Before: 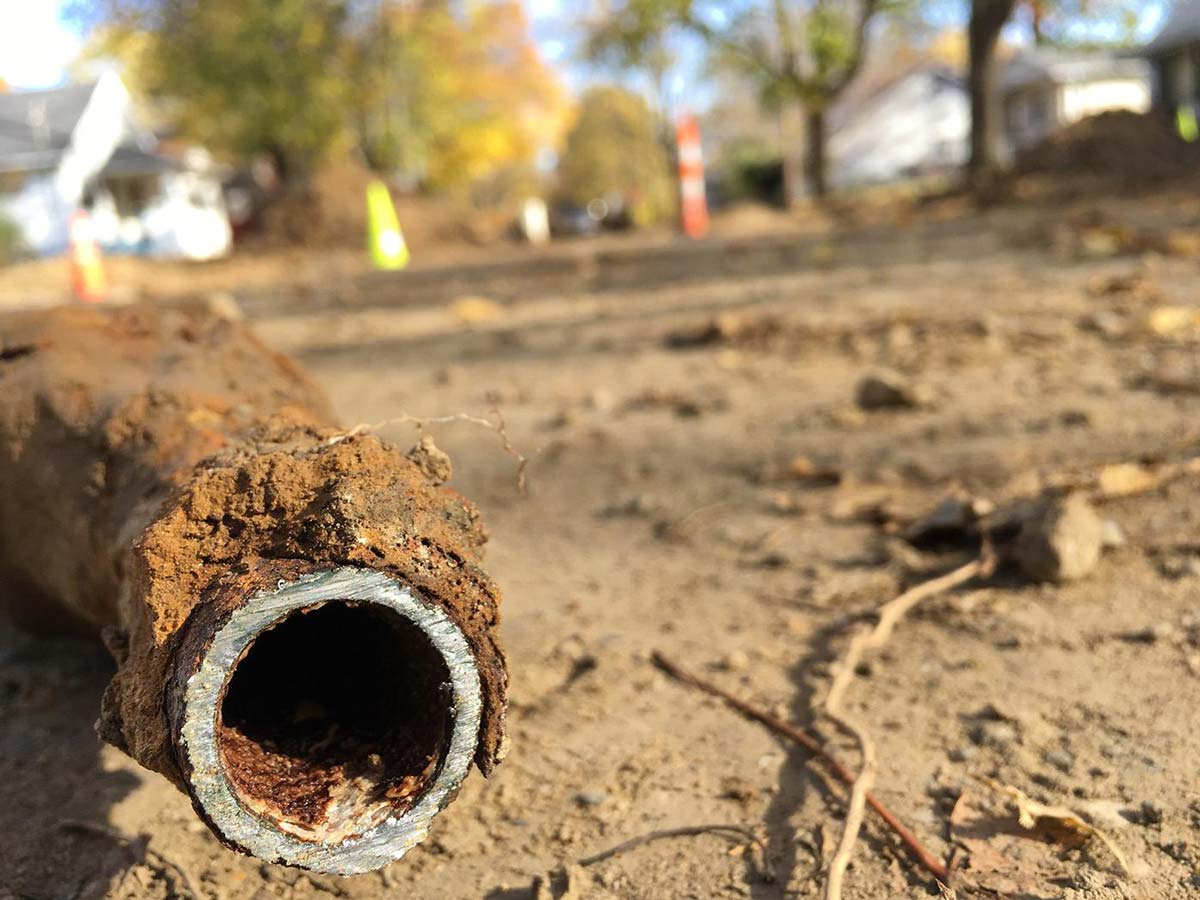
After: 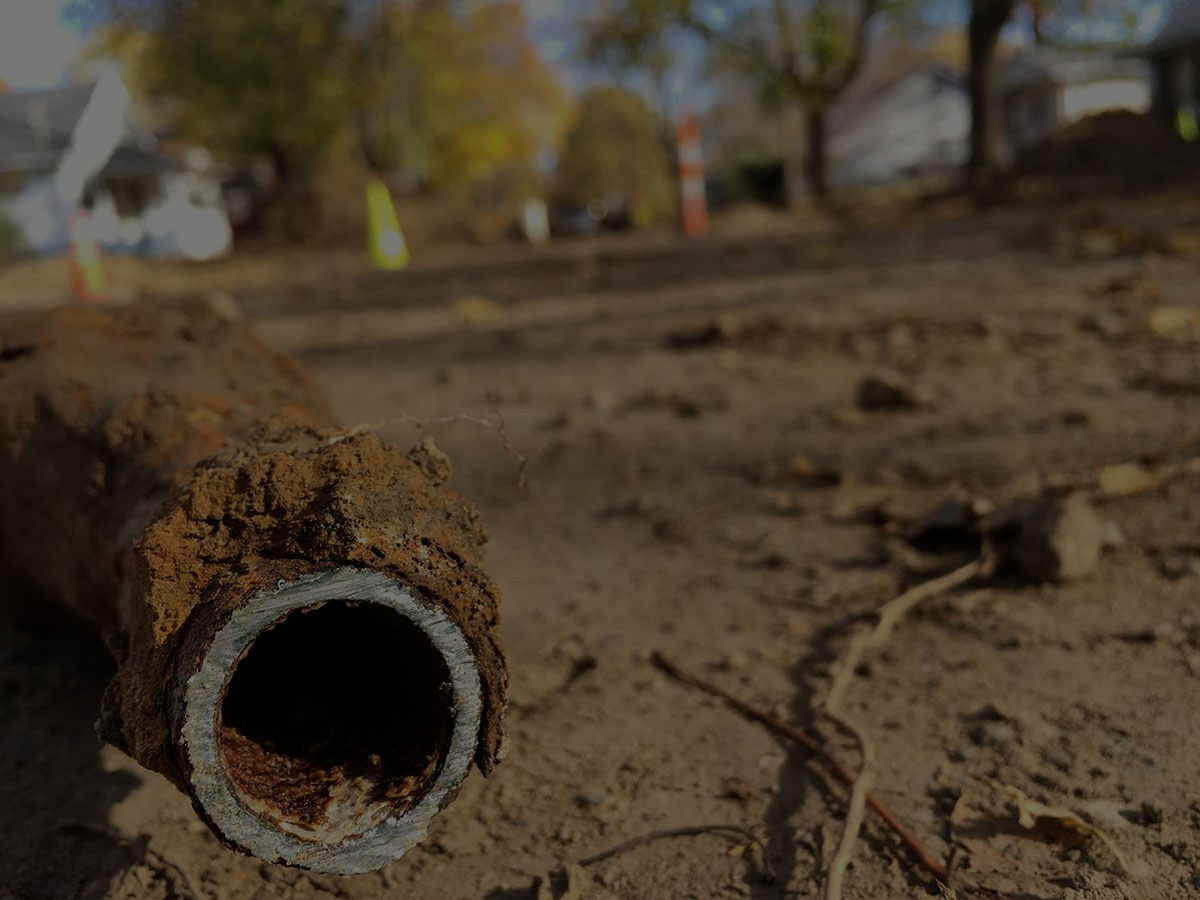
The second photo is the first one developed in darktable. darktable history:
exposure: exposure -2.435 EV, compensate exposure bias true, compensate highlight preservation false
tone equalizer: edges refinement/feathering 500, mask exposure compensation -1.57 EV, preserve details no
